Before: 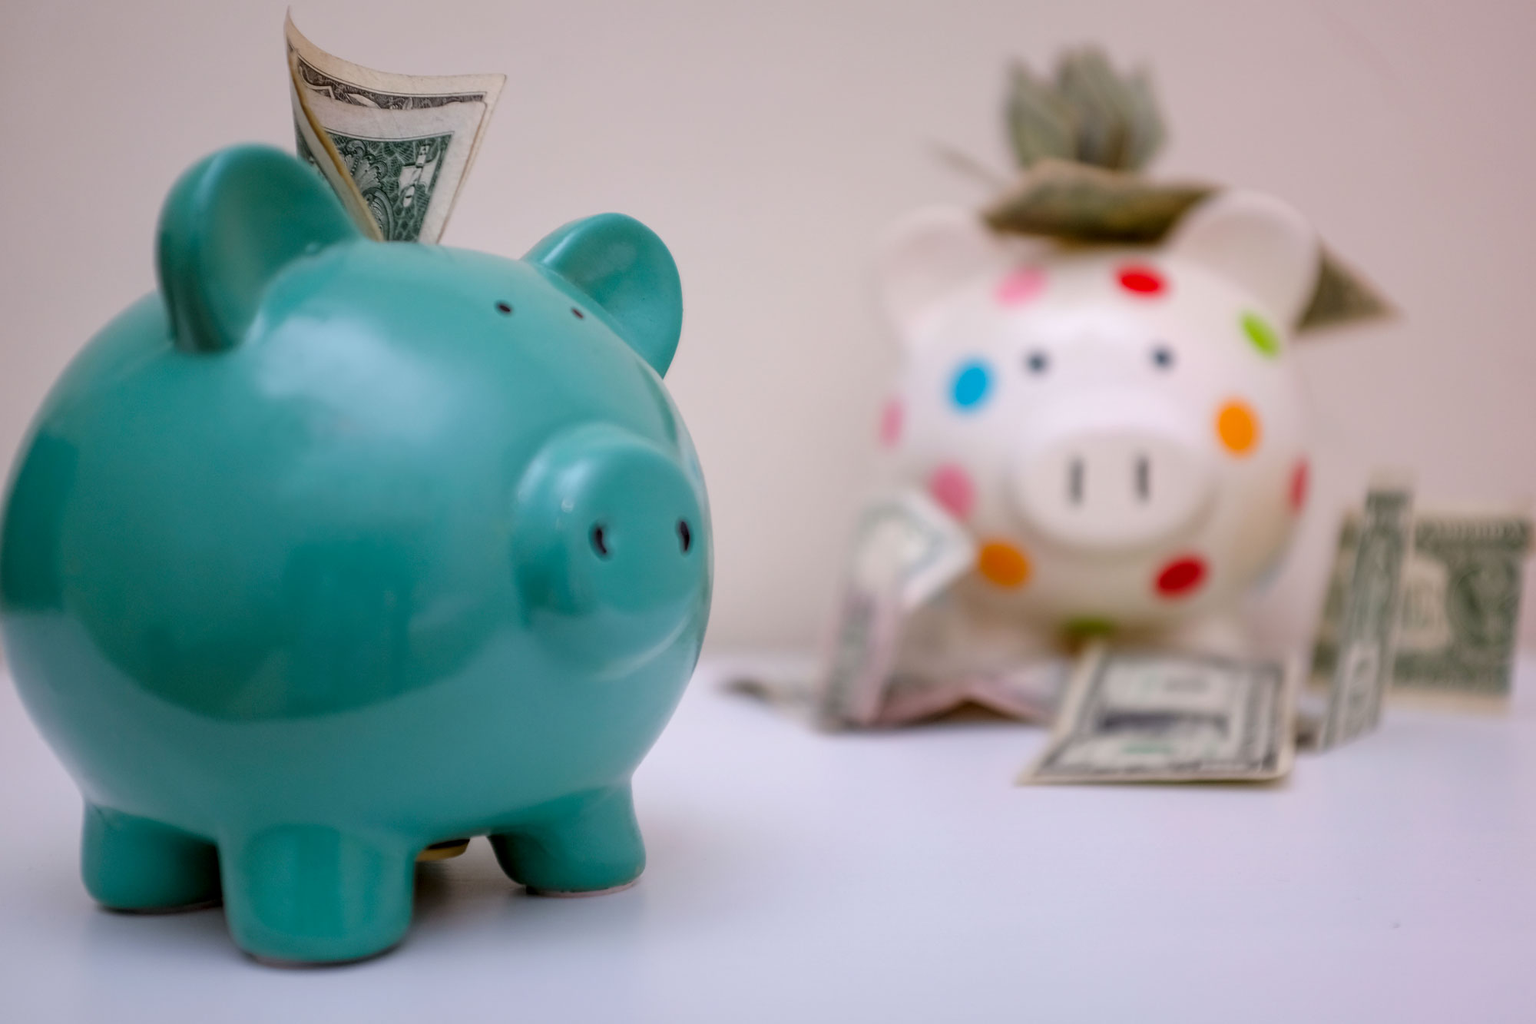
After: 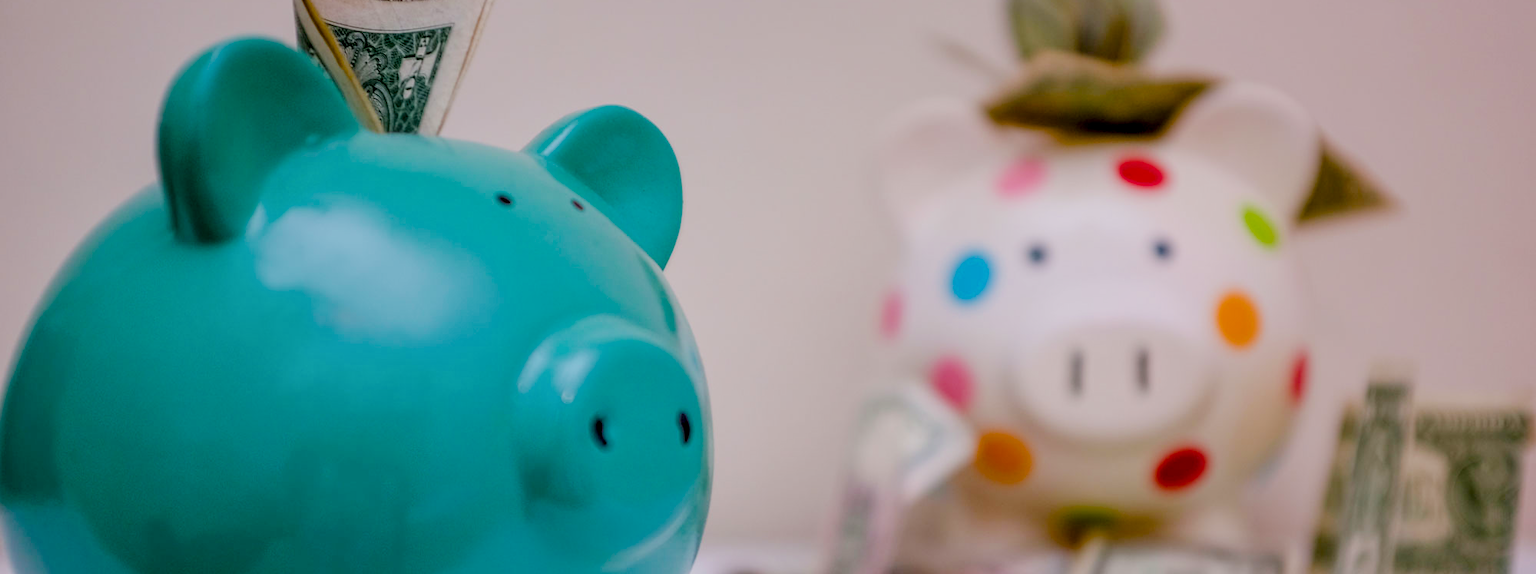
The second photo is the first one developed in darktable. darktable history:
crop and rotate: top 10.605%, bottom 33.274%
local contrast: detail 130%
filmic rgb: black relative exposure -7.65 EV, white relative exposure 4.56 EV, hardness 3.61
color balance rgb: perceptual saturation grading › global saturation 20%, perceptual saturation grading › highlights -25%, perceptual saturation grading › shadows 50.52%, global vibrance 40.24%
